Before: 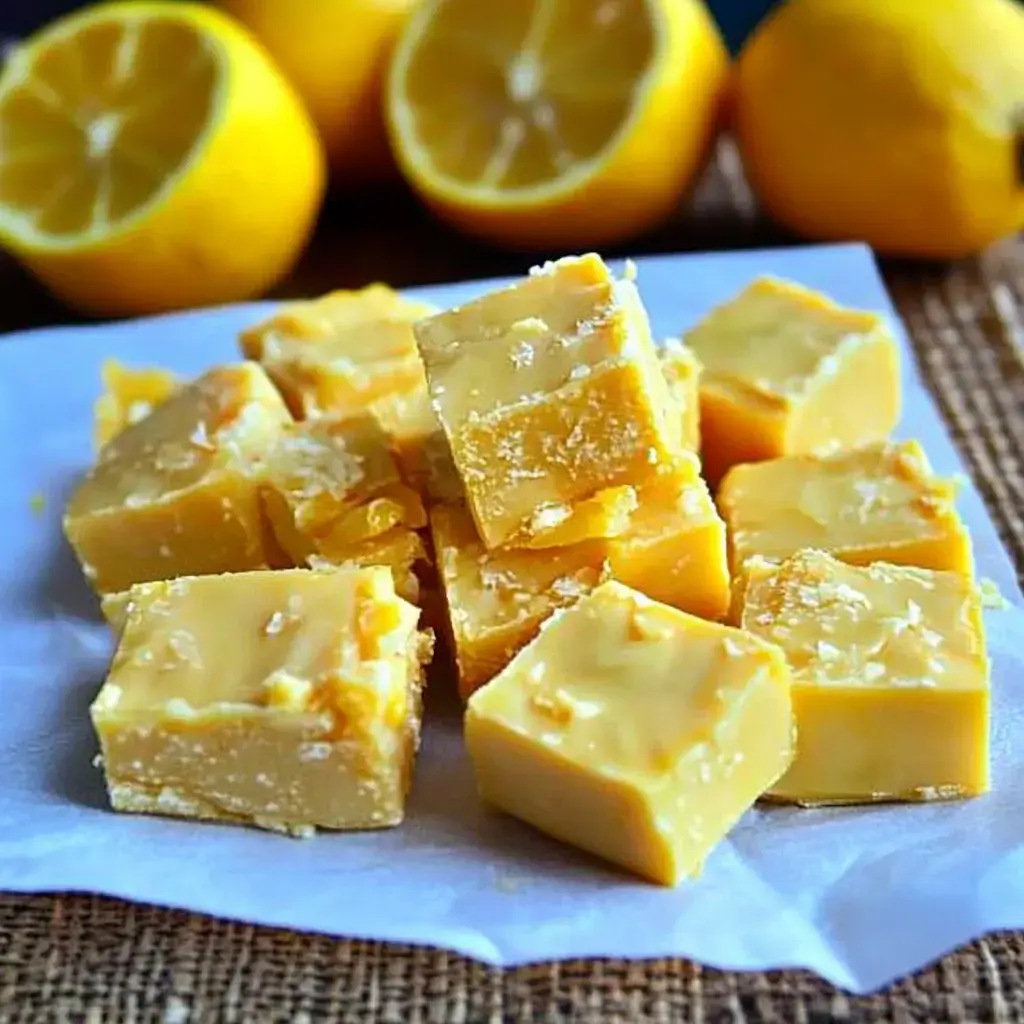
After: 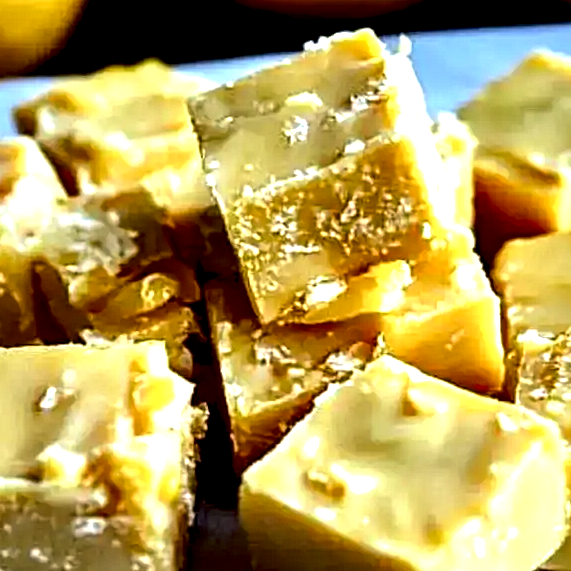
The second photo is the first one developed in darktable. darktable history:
tone equalizer: -8 EV -0.417 EV, -7 EV -0.389 EV, -6 EV -0.333 EV, -5 EV -0.222 EV, -3 EV 0.222 EV, -2 EV 0.333 EV, -1 EV 0.389 EV, +0 EV 0.417 EV, edges refinement/feathering 500, mask exposure compensation -1.57 EV, preserve details no
local contrast: shadows 185%, detail 225%
crop and rotate: left 22.13%, top 22.054%, right 22.026%, bottom 22.102%
